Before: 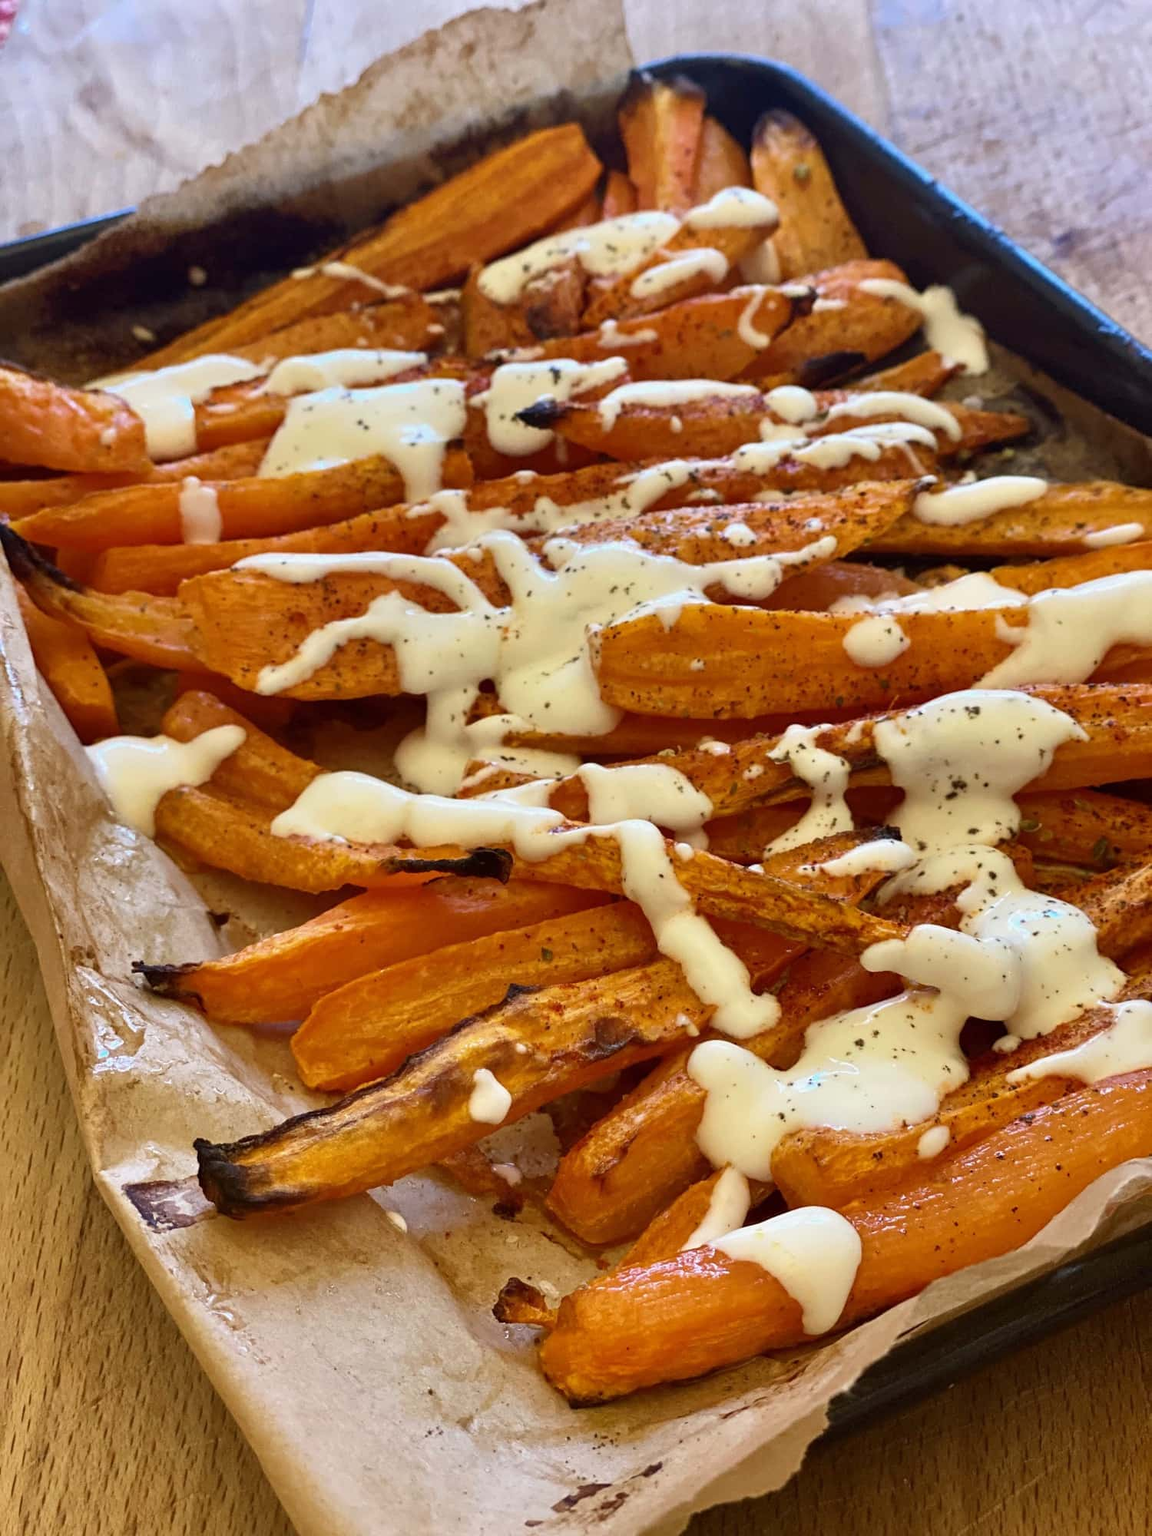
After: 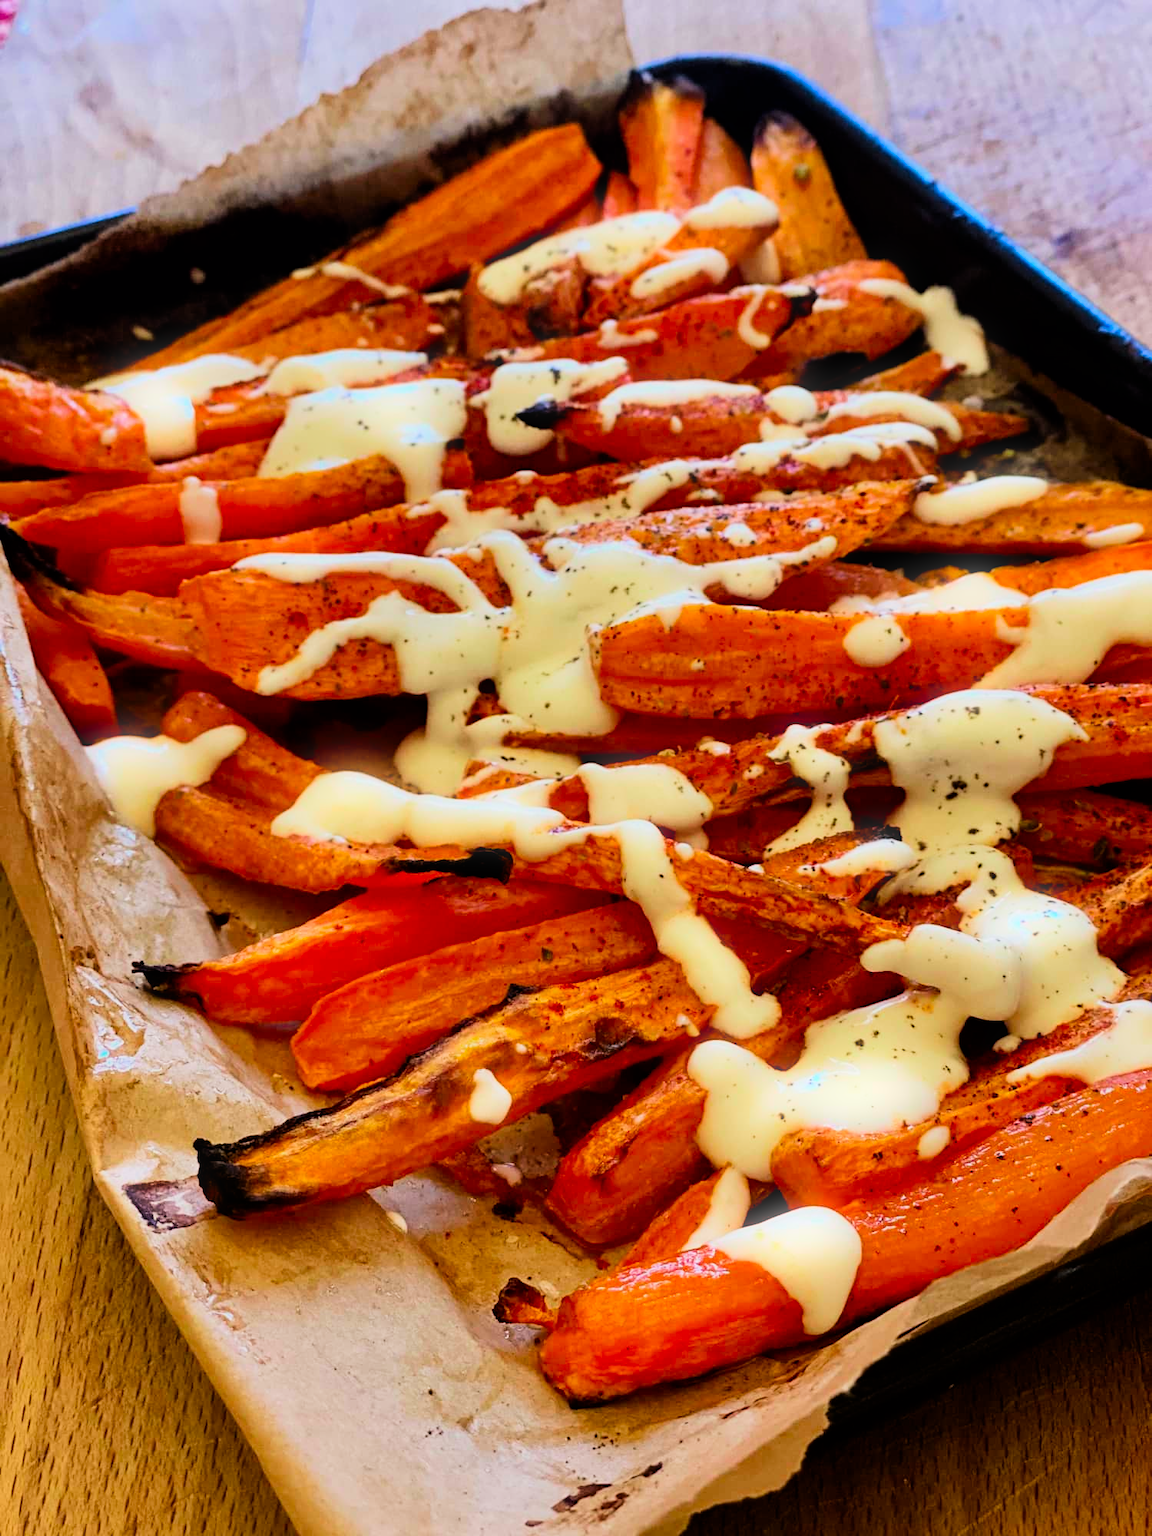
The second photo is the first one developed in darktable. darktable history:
bloom: size 5%, threshold 95%, strength 15%
filmic rgb: black relative exposure -5 EV, hardness 2.88, contrast 1.4
color contrast: green-magenta contrast 1.69, blue-yellow contrast 1.49
